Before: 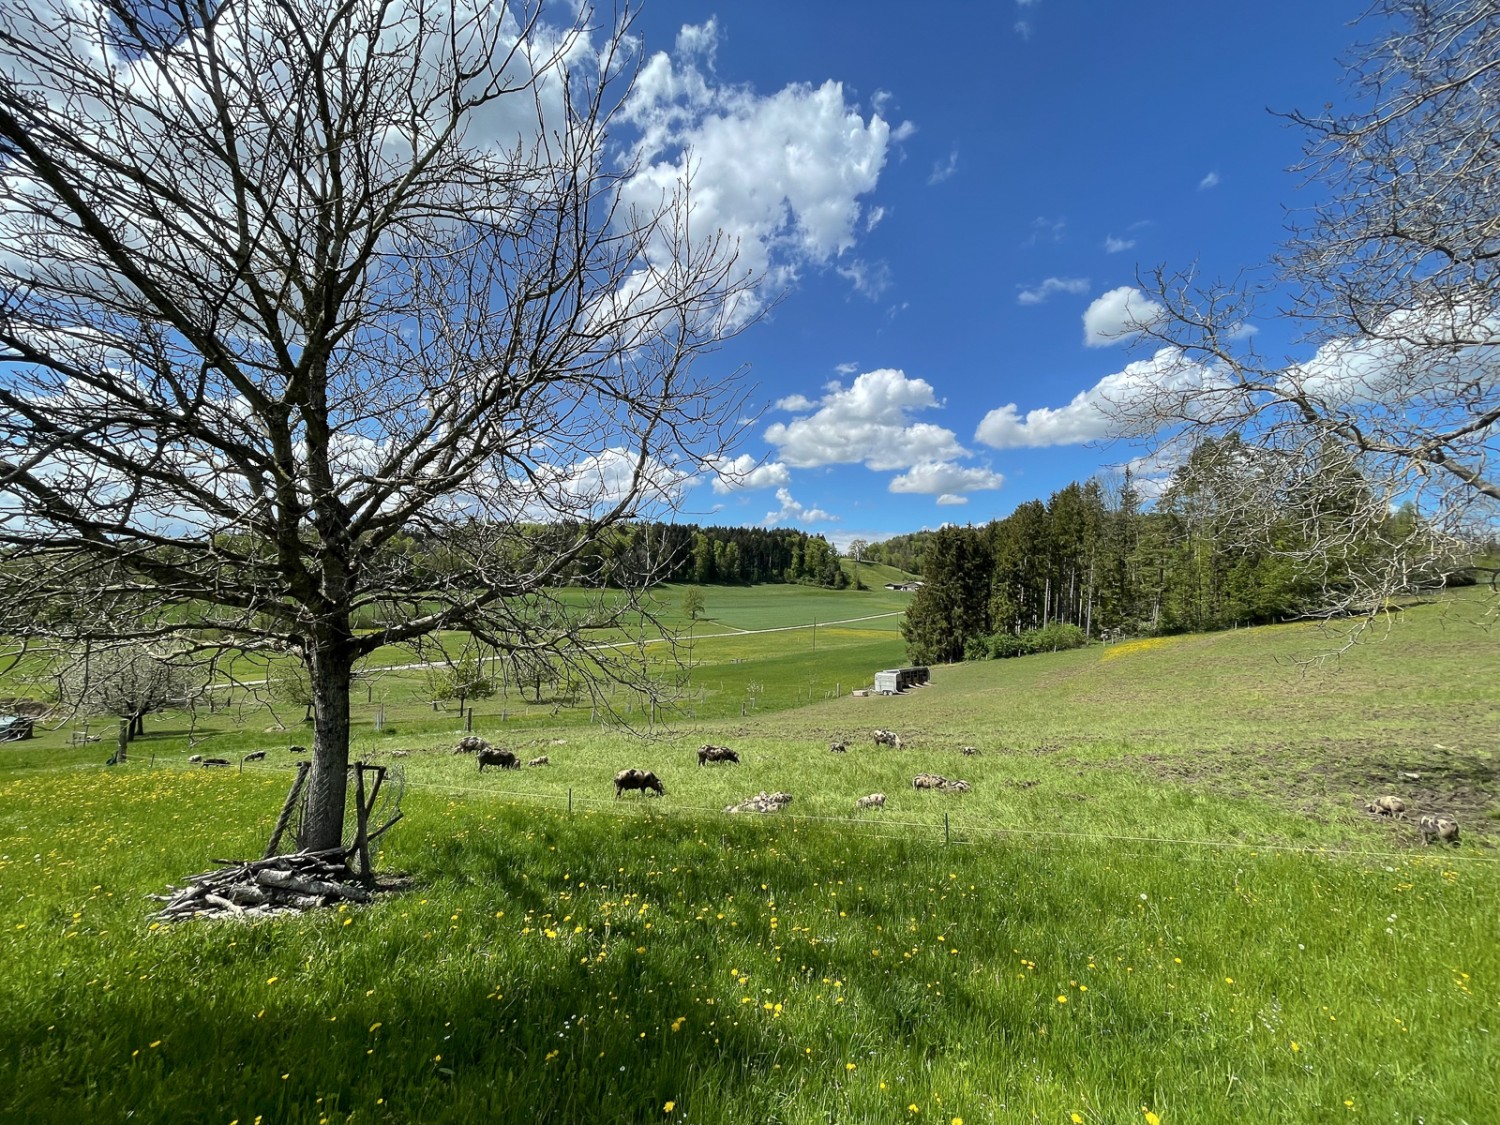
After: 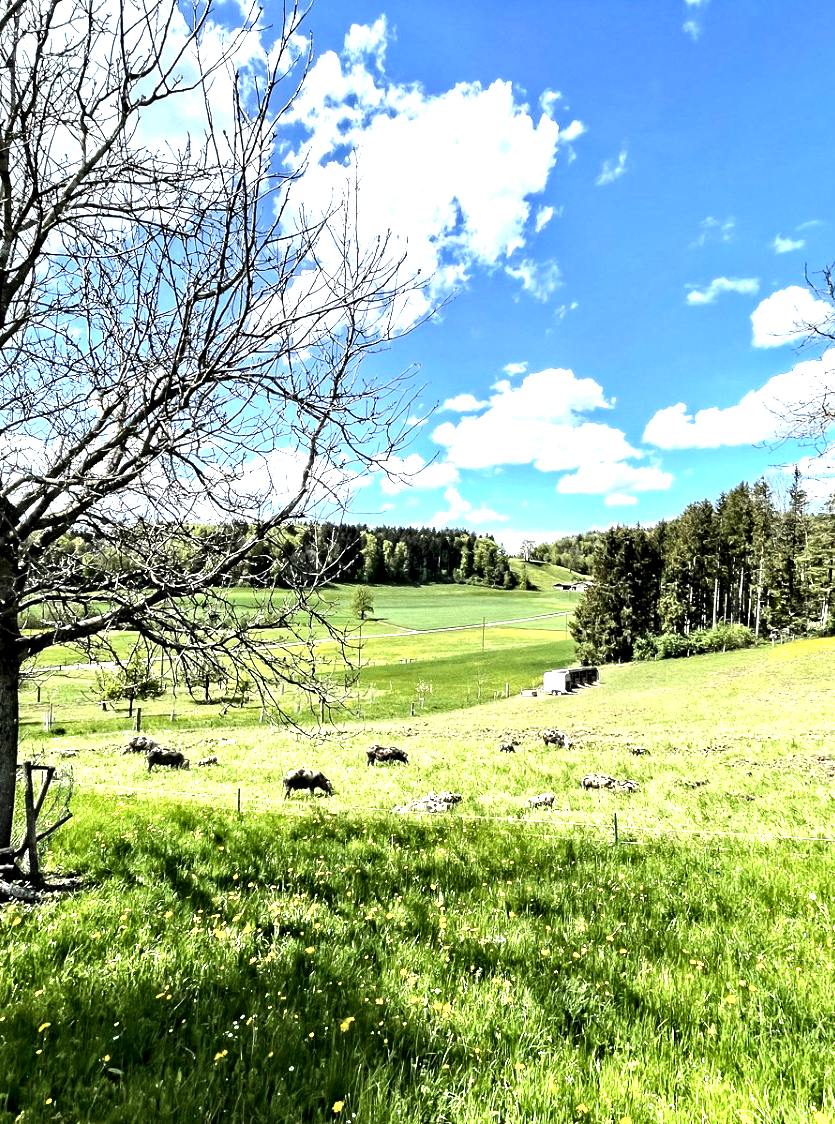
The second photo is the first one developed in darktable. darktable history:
exposure: black level correction 0, exposure 1 EV, compensate highlight preservation false
crop: left 22.113%, right 22.157%, bottom 0.008%
contrast equalizer: y [[0.511, 0.558, 0.631, 0.632, 0.559, 0.512], [0.5 ×6], [0.507, 0.559, 0.627, 0.644, 0.647, 0.647], [0 ×6], [0 ×6]]
tone equalizer: -8 EV -0.765 EV, -7 EV -0.725 EV, -6 EV -0.629 EV, -5 EV -0.406 EV, -3 EV 0.371 EV, -2 EV 0.6 EV, -1 EV 0.68 EV, +0 EV 0.729 EV, edges refinement/feathering 500, mask exposure compensation -1.57 EV, preserve details no
